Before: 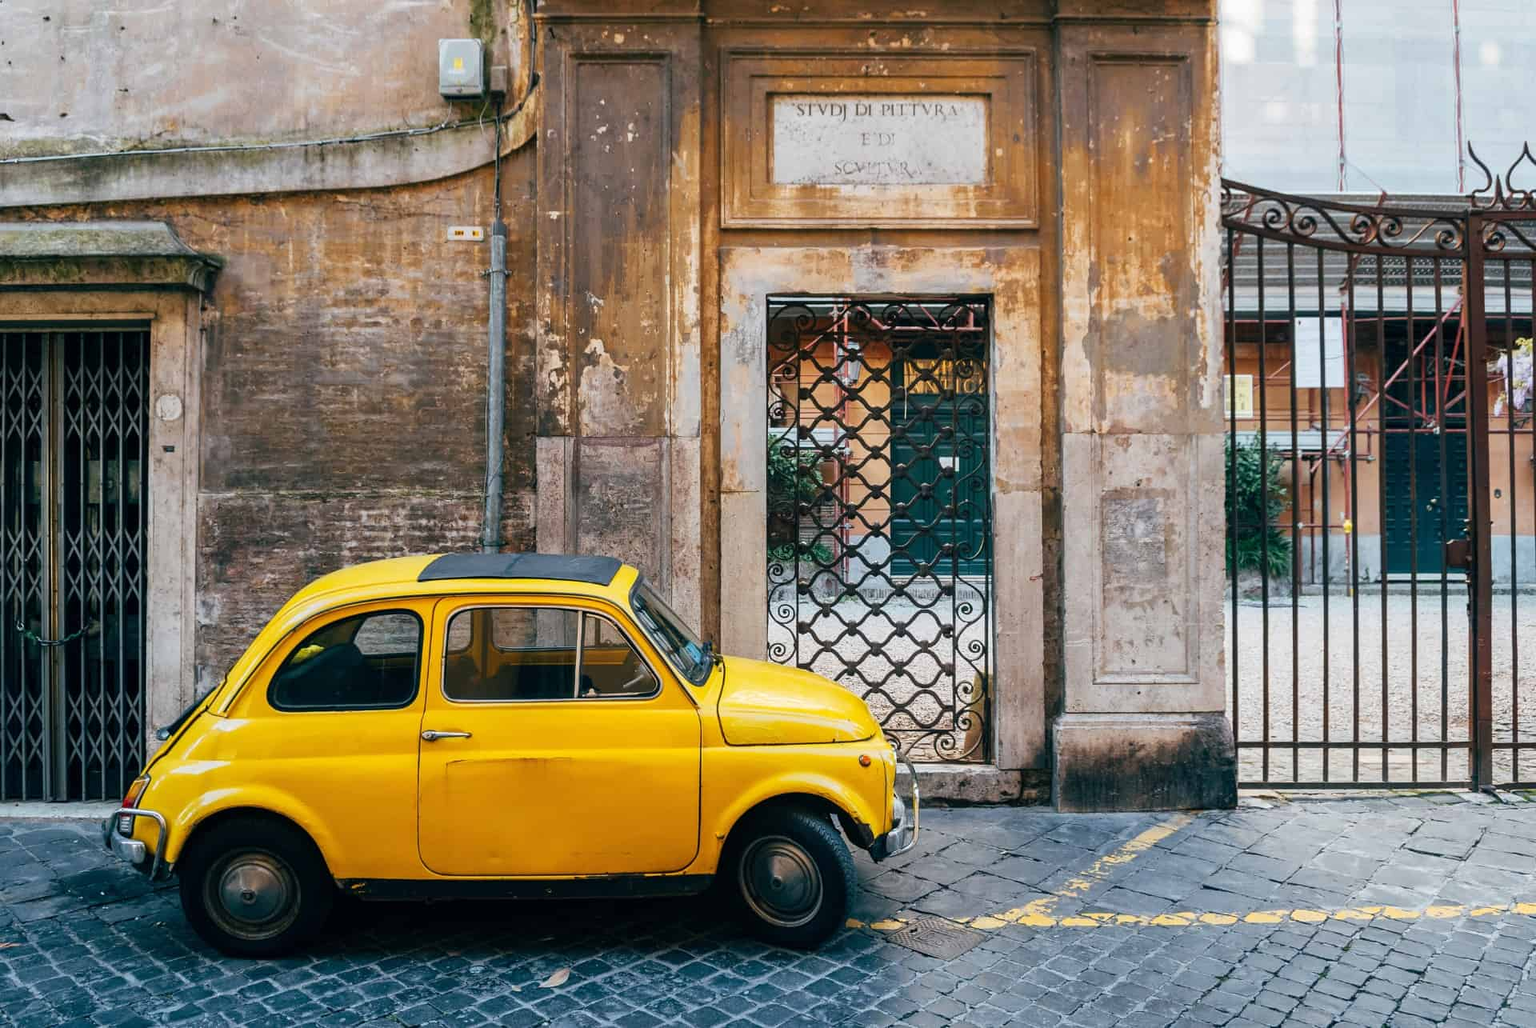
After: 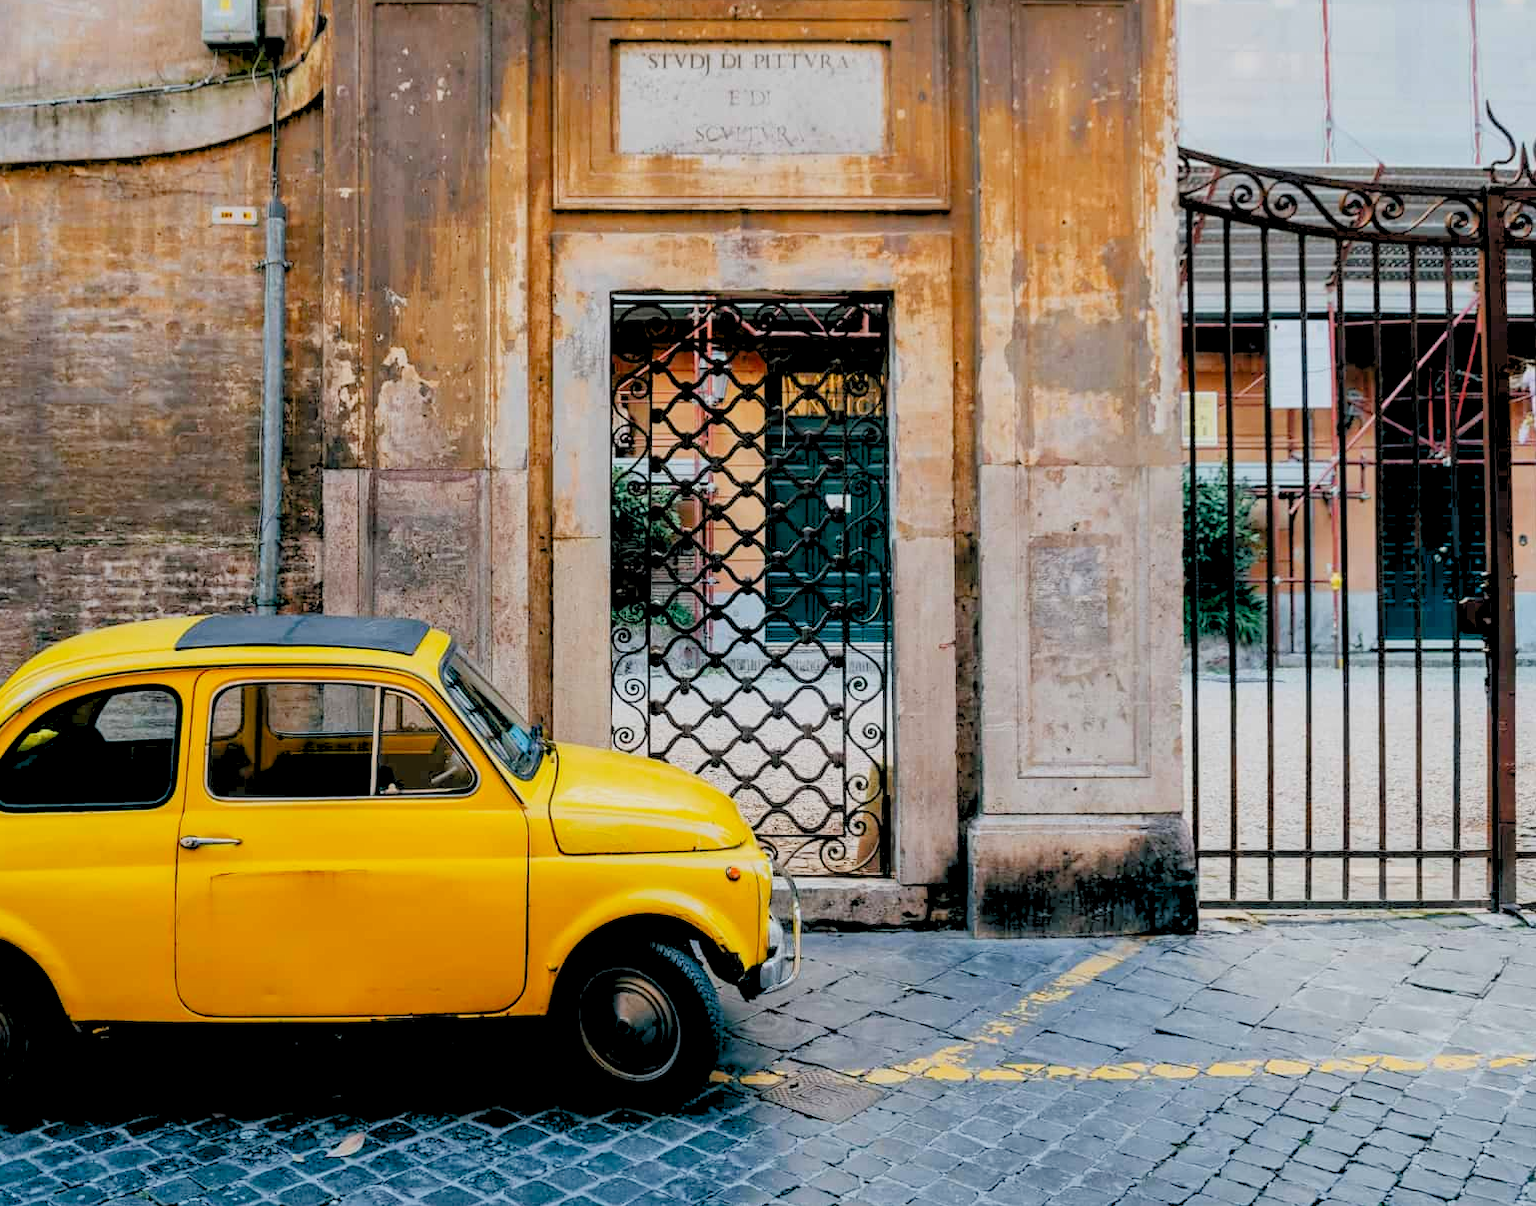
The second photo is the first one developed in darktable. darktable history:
crop and rotate: left 18.113%, top 5.952%, right 1.782%
levels: levels [0.093, 0.434, 0.988]
exposure: black level correction 0.009, exposure -0.628 EV, compensate highlight preservation false
